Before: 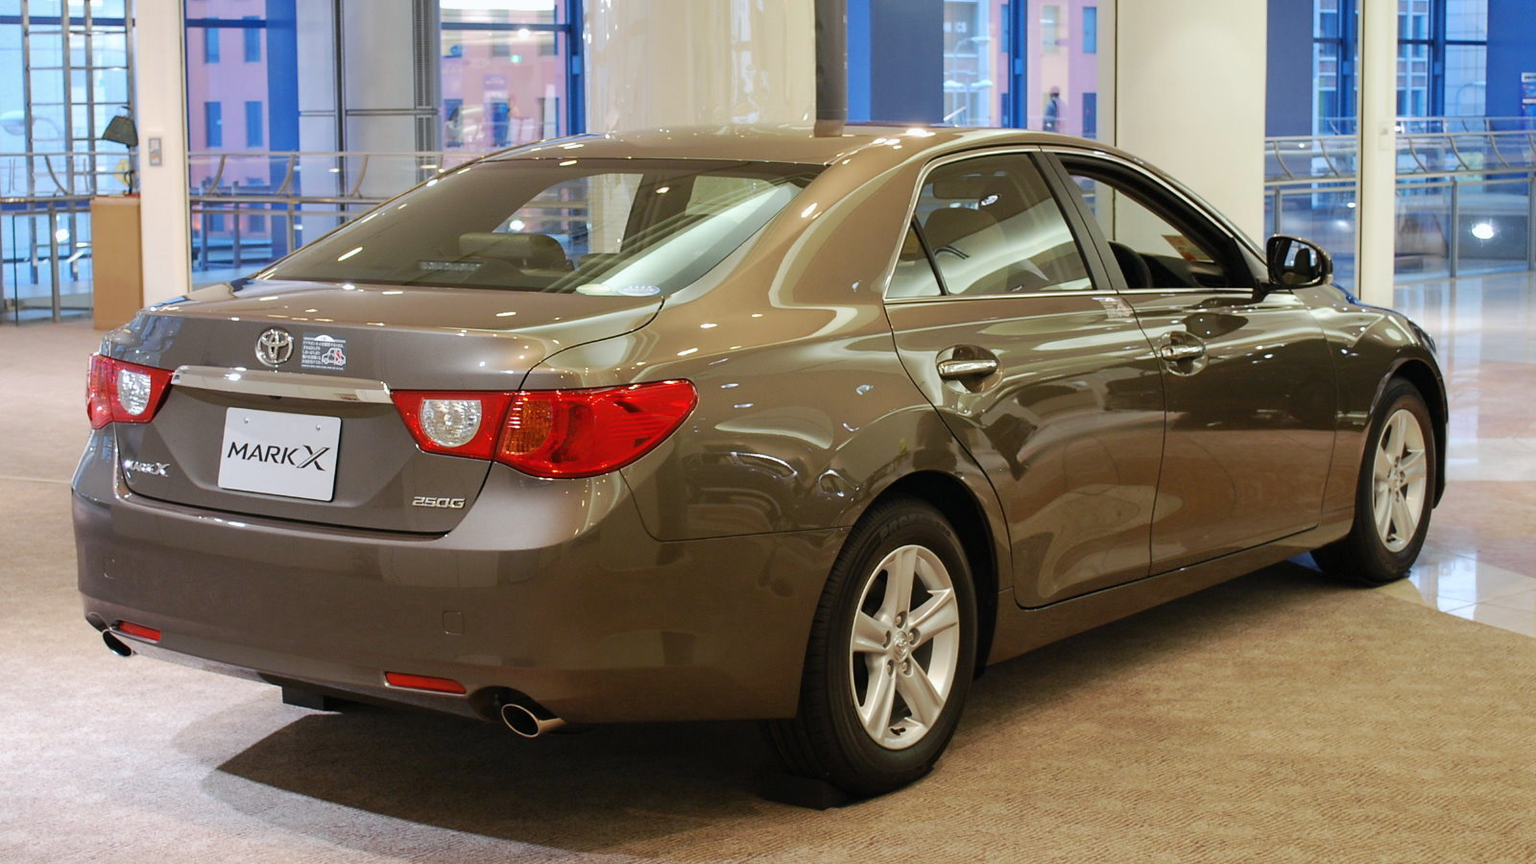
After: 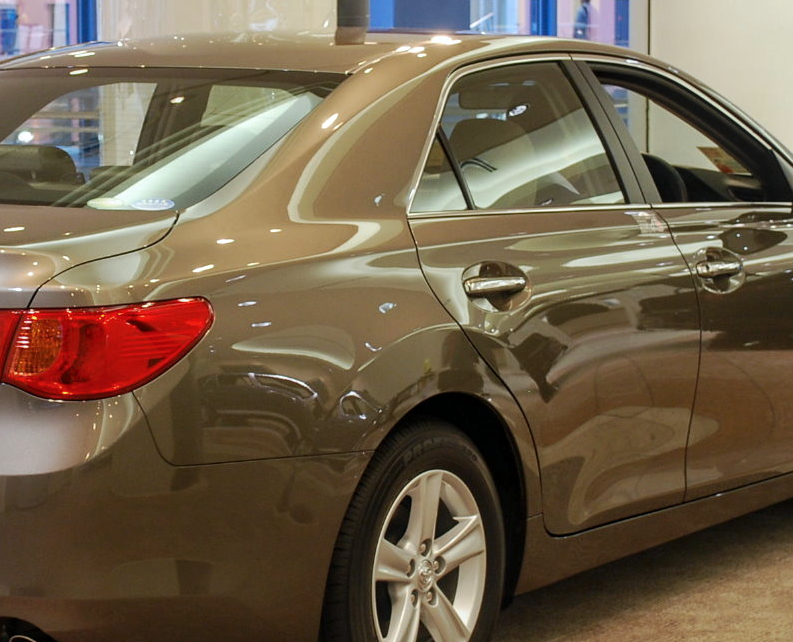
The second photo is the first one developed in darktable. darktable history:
local contrast: detail 117%
crop: left 32.075%, top 10.976%, right 18.355%, bottom 17.596%
